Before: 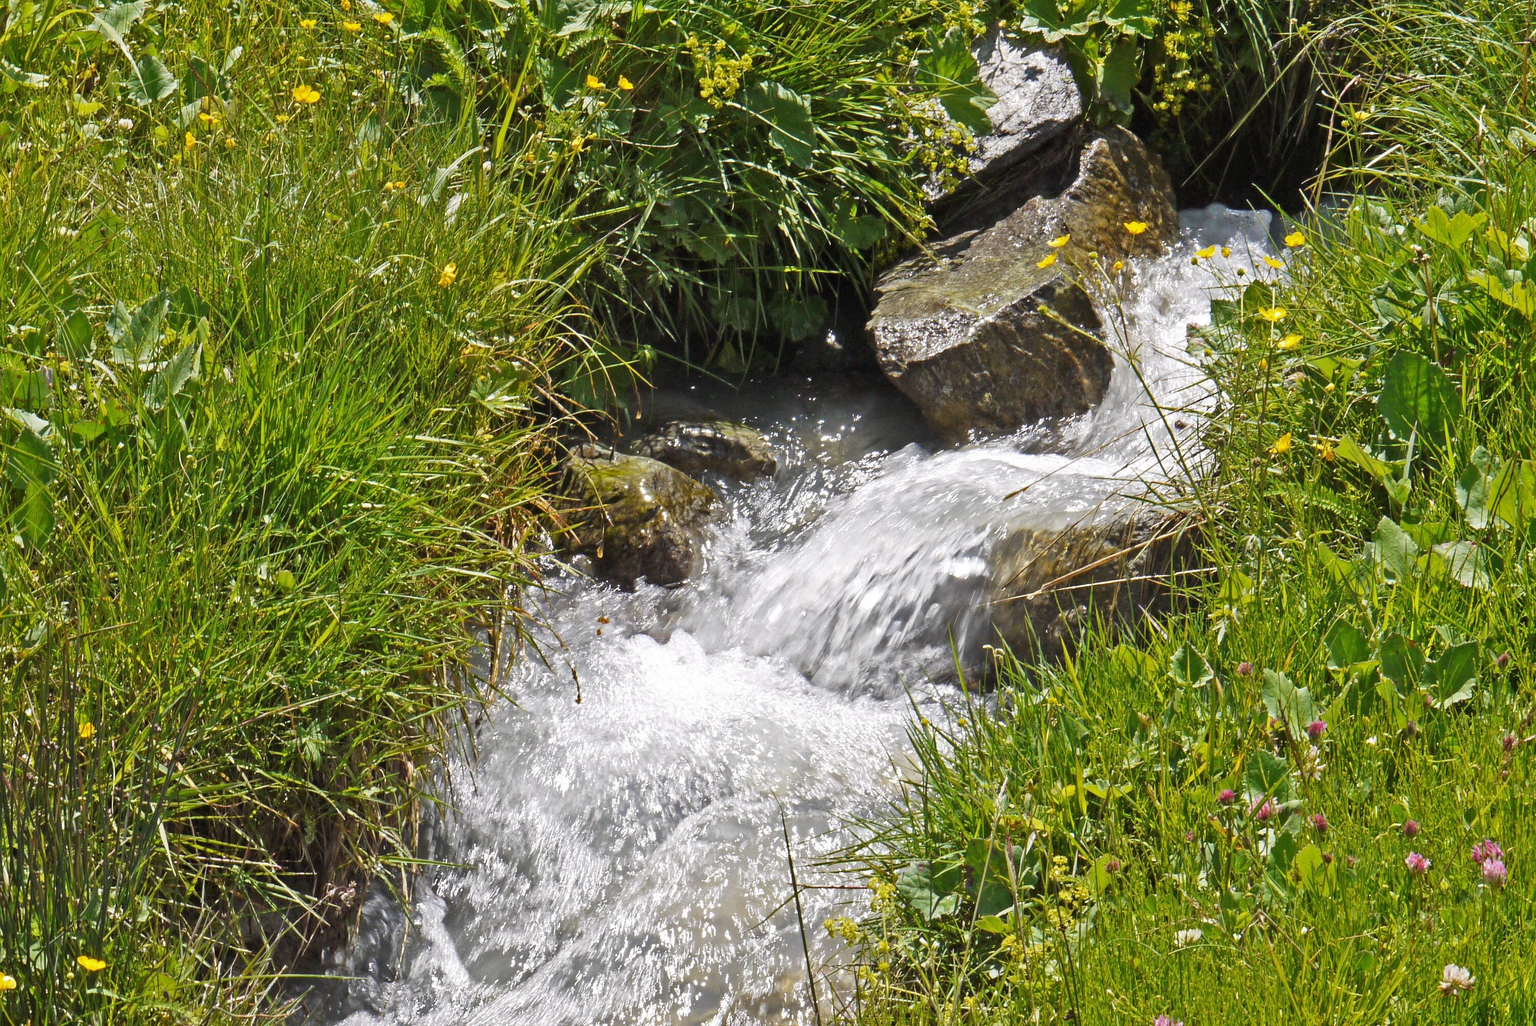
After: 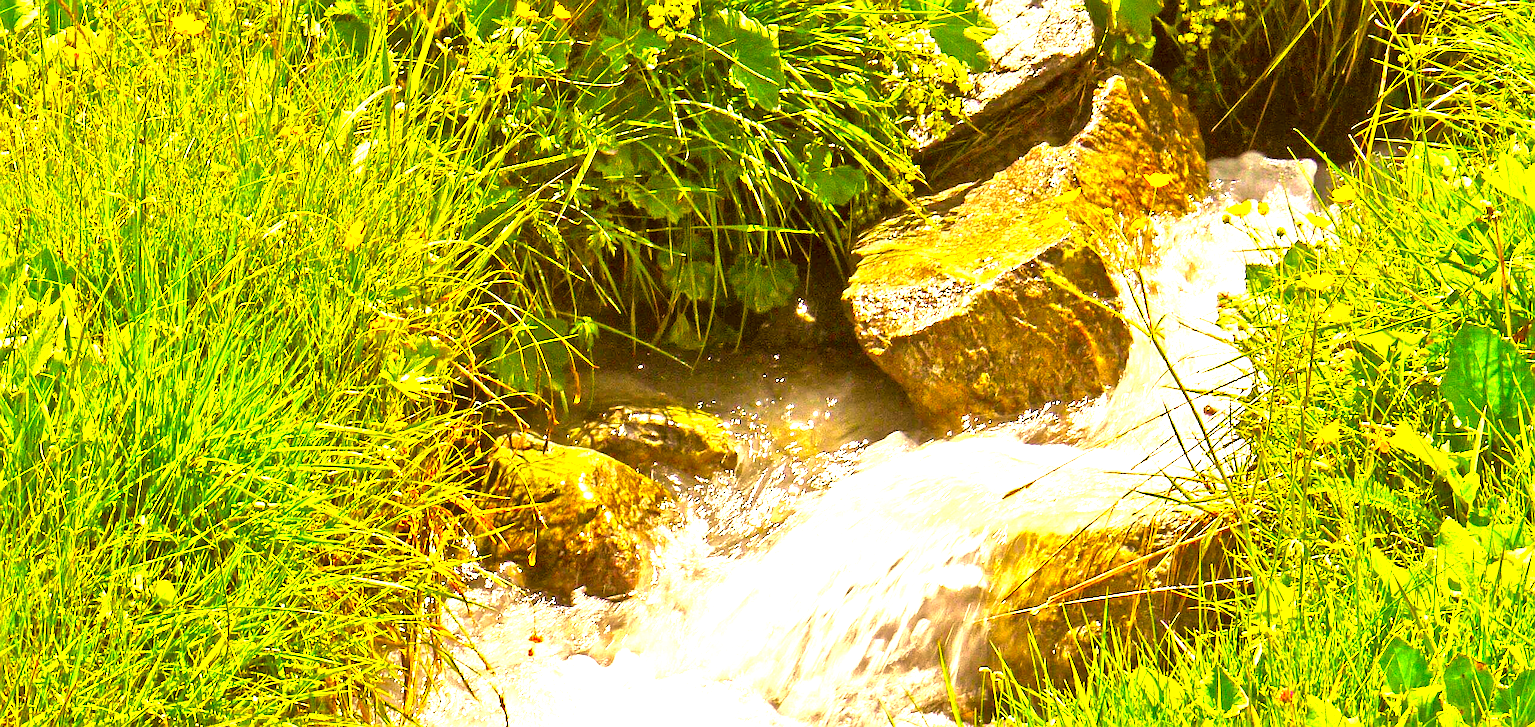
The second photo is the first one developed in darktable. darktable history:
exposure: exposure 2.001 EV, compensate highlight preservation false
sharpen: on, module defaults
crop and rotate: left 9.434%, top 7.216%, right 4.946%, bottom 32.028%
color correction: highlights a* 10.98, highlights b* 30.18, shadows a* 2.68, shadows b* 17.58, saturation 1.74
local contrast: mode bilateral grid, contrast 20, coarseness 49, detail 141%, midtone range 0.2
